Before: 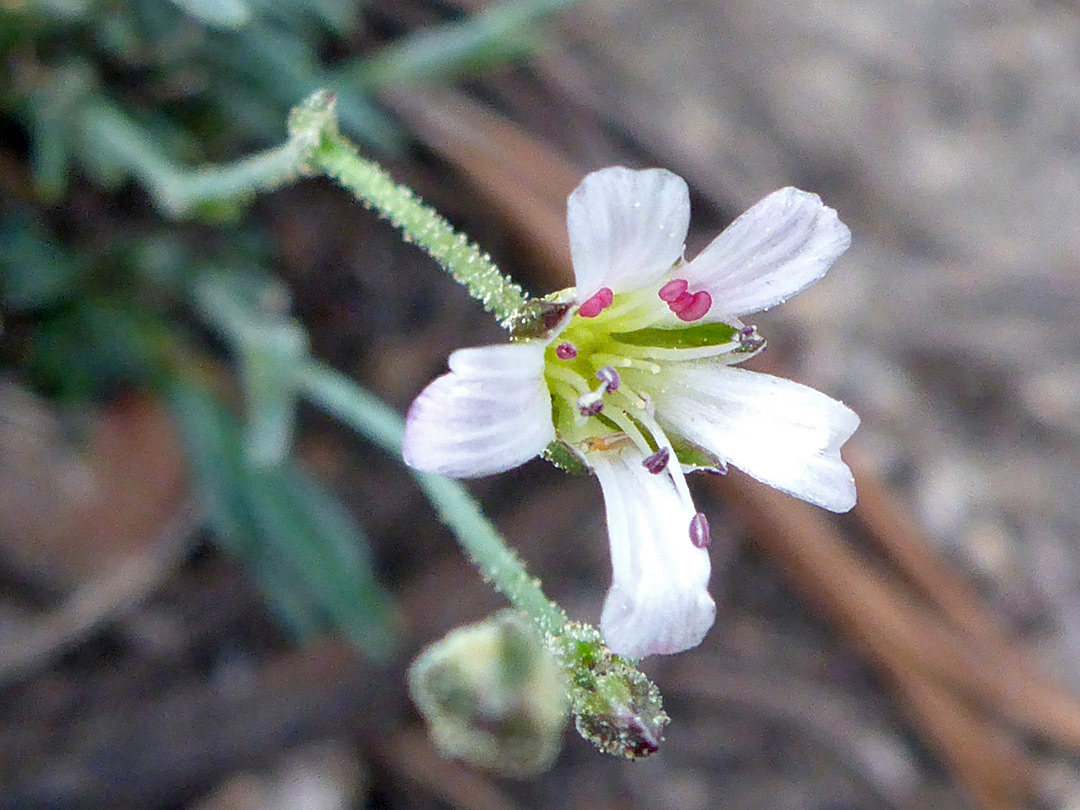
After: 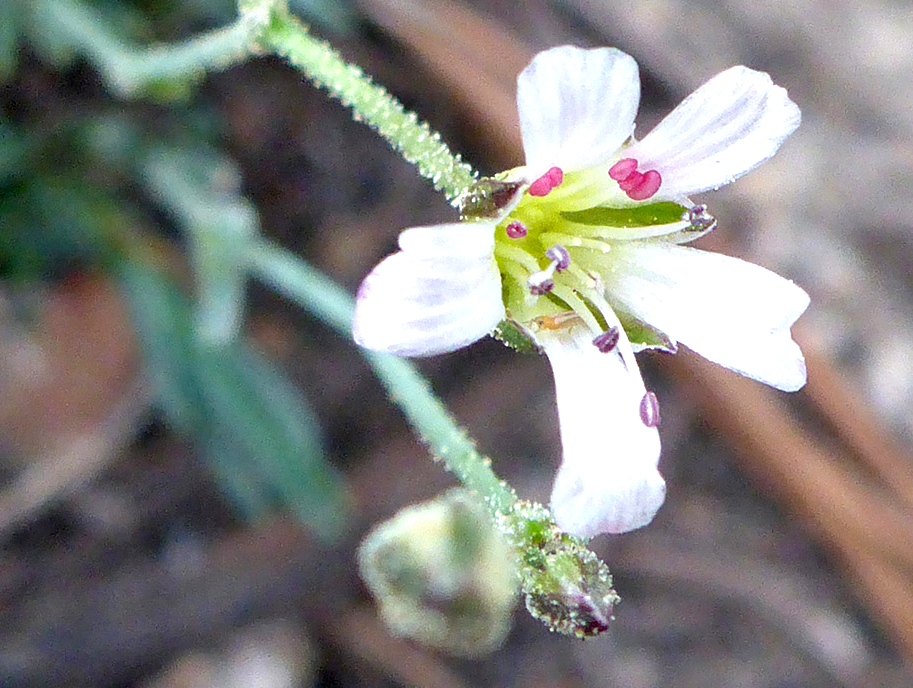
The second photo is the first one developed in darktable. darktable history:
crop and rotate: left 4.69%, top 15.016%, right 10.715%
exposure: black level correction 0.001, exposure 0.498 EV, compensate highlight preservation false
